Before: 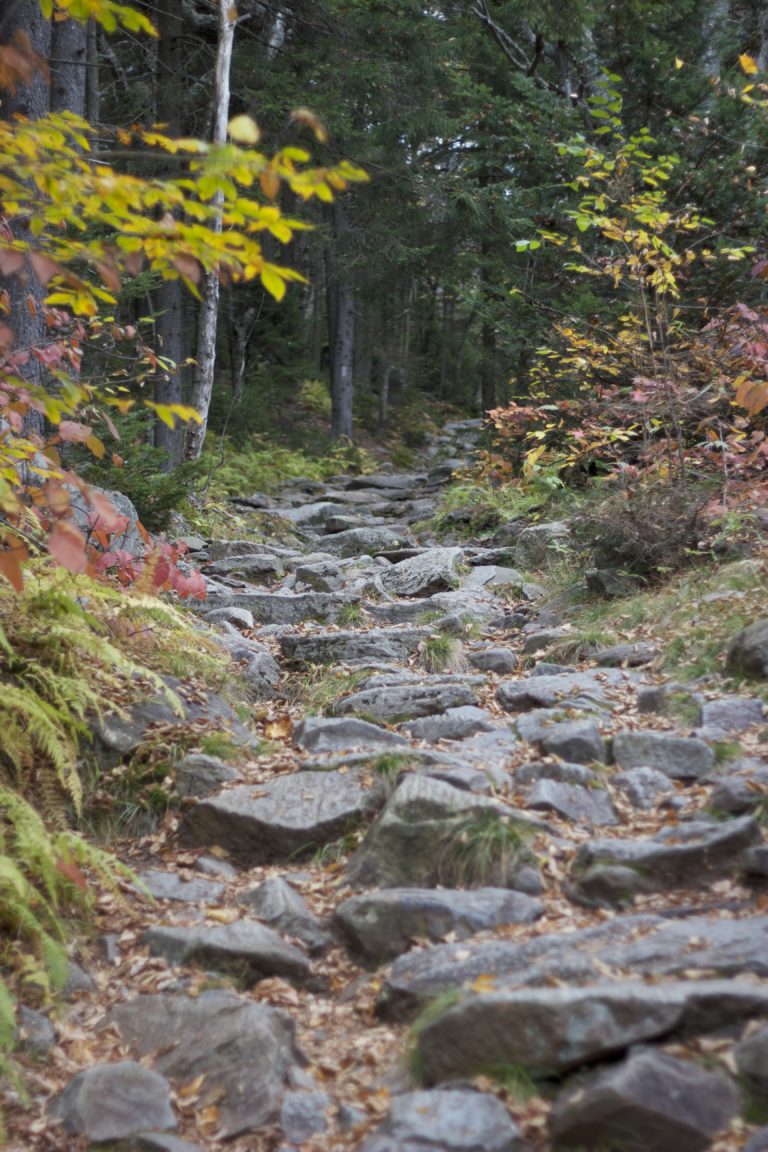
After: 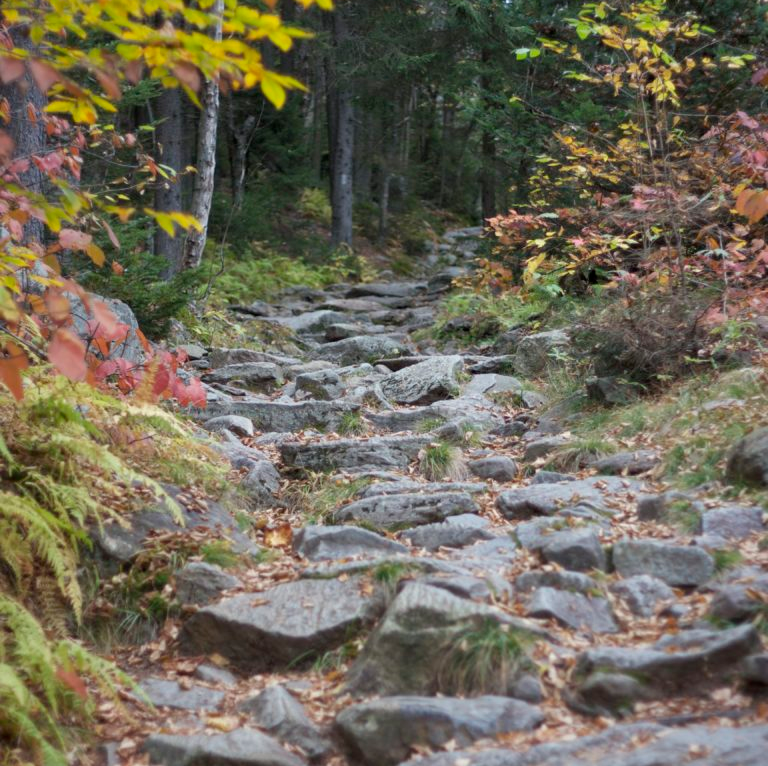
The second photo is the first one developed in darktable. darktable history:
crop: top 16.727%, bottom 16.727%
tone equalizer: -8 EV 0.06 EV, smoothing diameter 25%, edges refinement/feathering 10, preserve details guided filter
